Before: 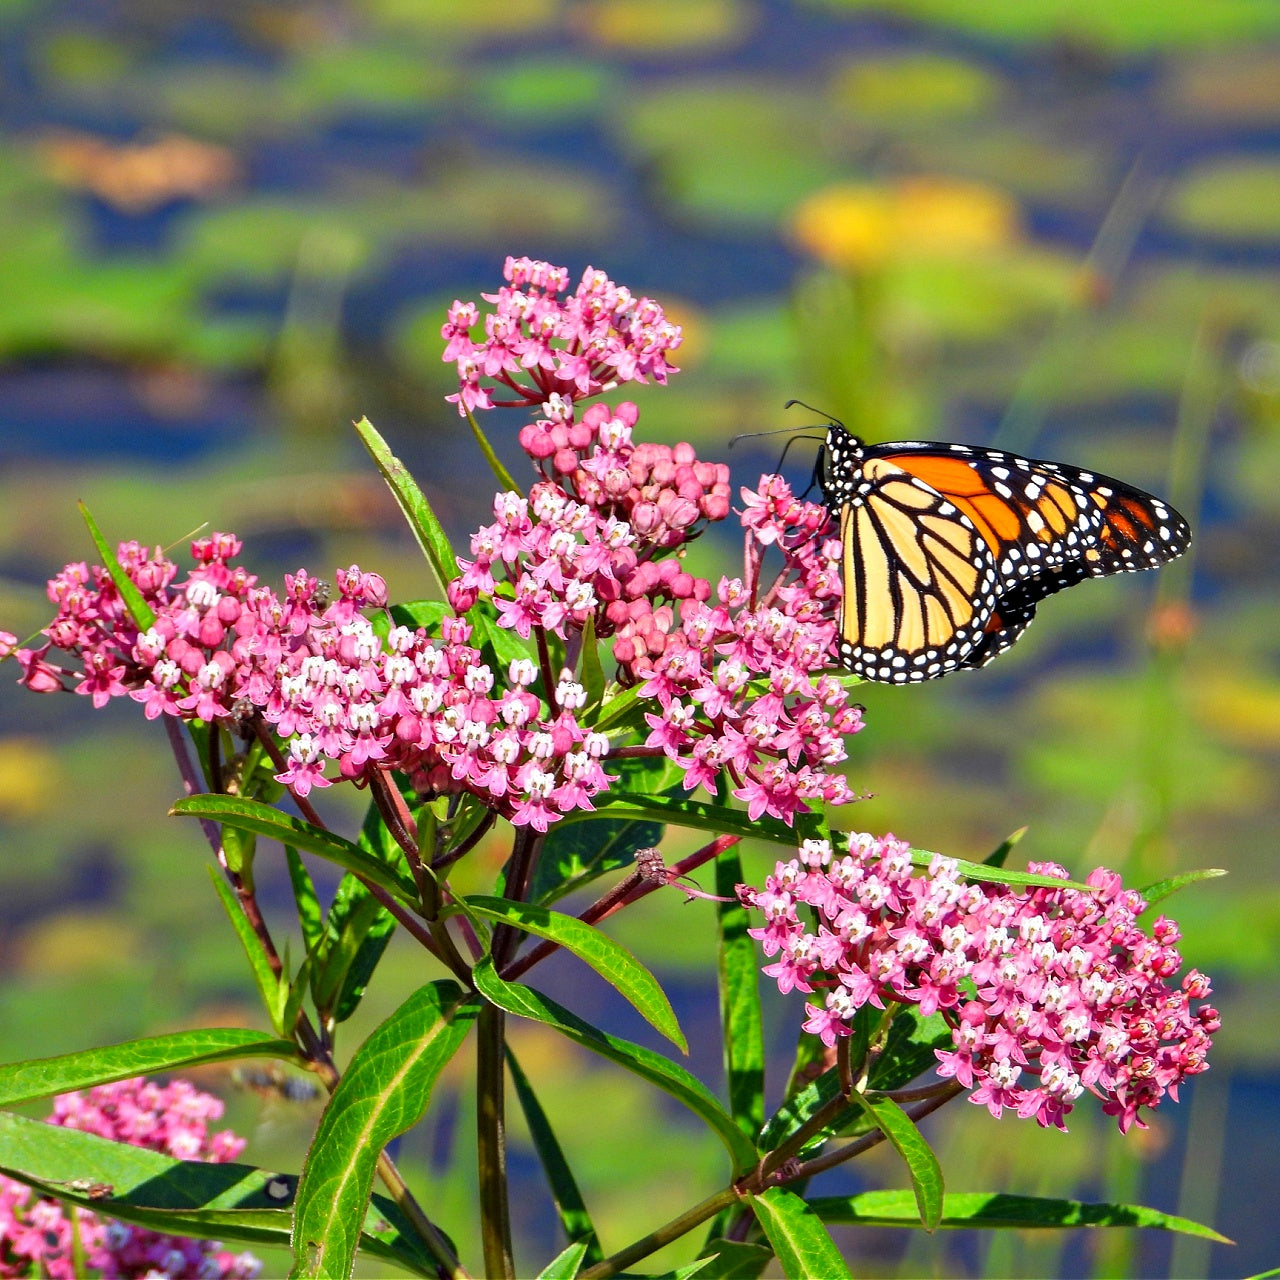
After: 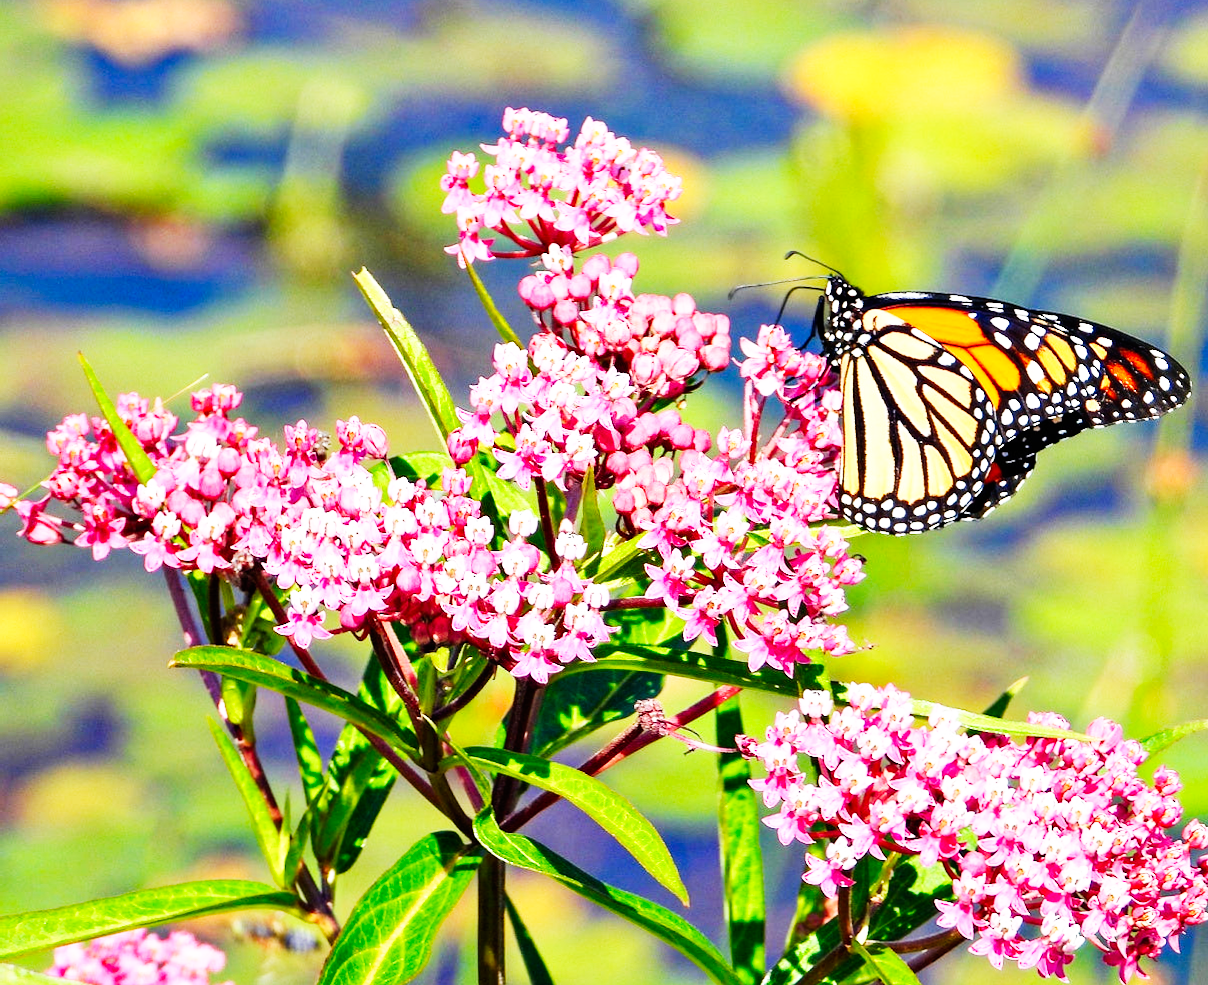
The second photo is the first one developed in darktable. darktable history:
base curve: curves: ch0 [(0, 0) (0.007, 0.004) (0.027, 0.03) (0.046, 0.07) (0.207, 0.54) (0.442, 0.872) (0.673, 0.972) (1, 1)], preserve colors none
crop and rotate: angle 0.084°, top 11.609%, right 5.461%, bottom 11.278%
